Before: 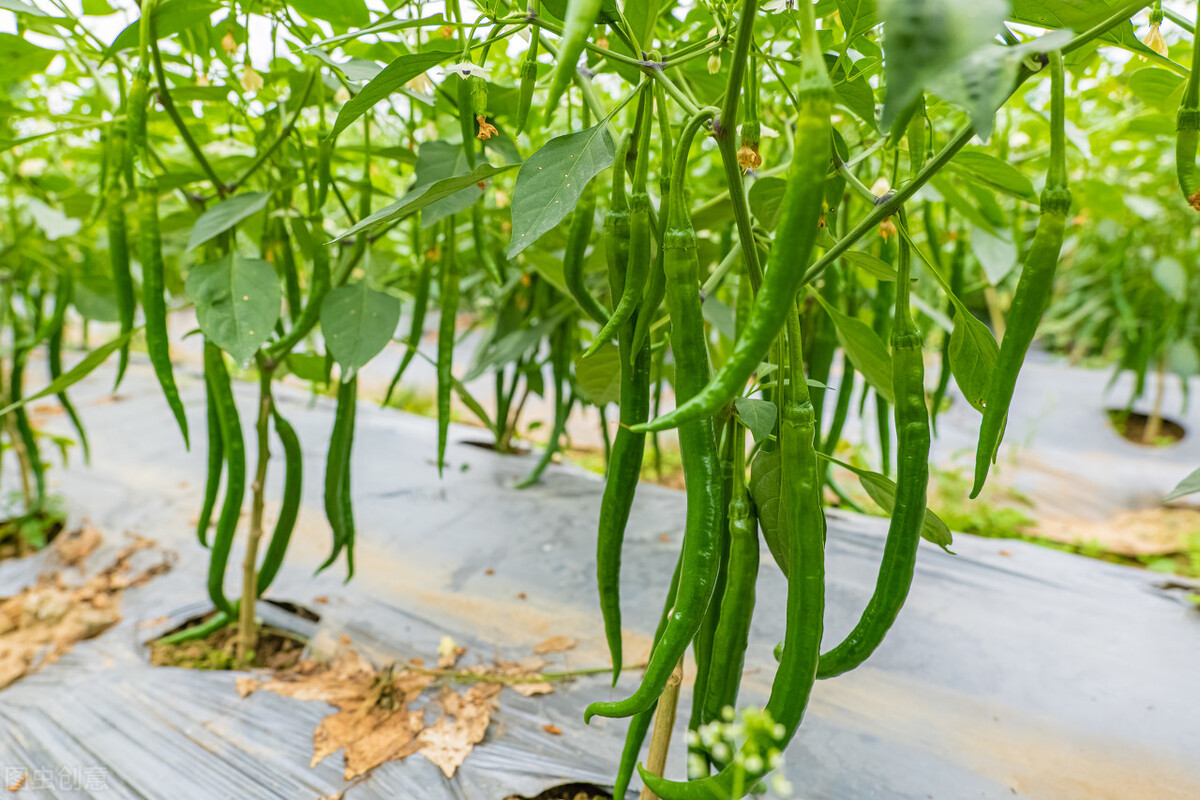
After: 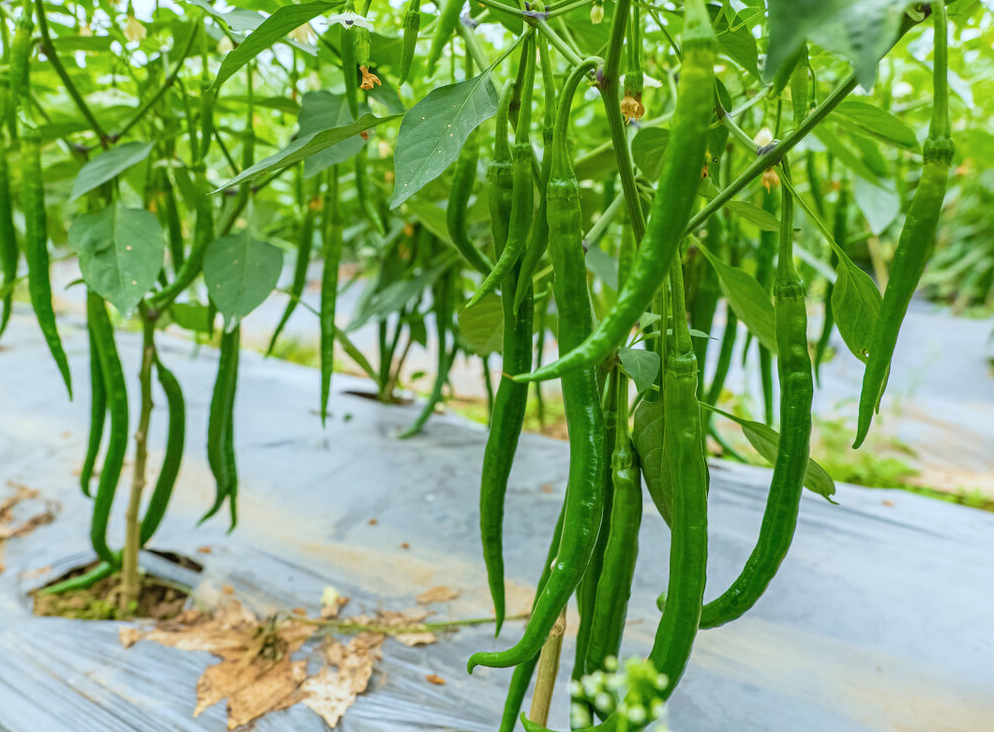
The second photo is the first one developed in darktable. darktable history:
crop: left 9.807%, top 6.259%, right 7.334%, bottom 2.177%
color calibration: illuminant Planckian (black body), adaptation linear Bradford (ICC v4), x 0.364, y 0.367, temperature 4417.56 K, saturation algorithm version 1 (2020)
